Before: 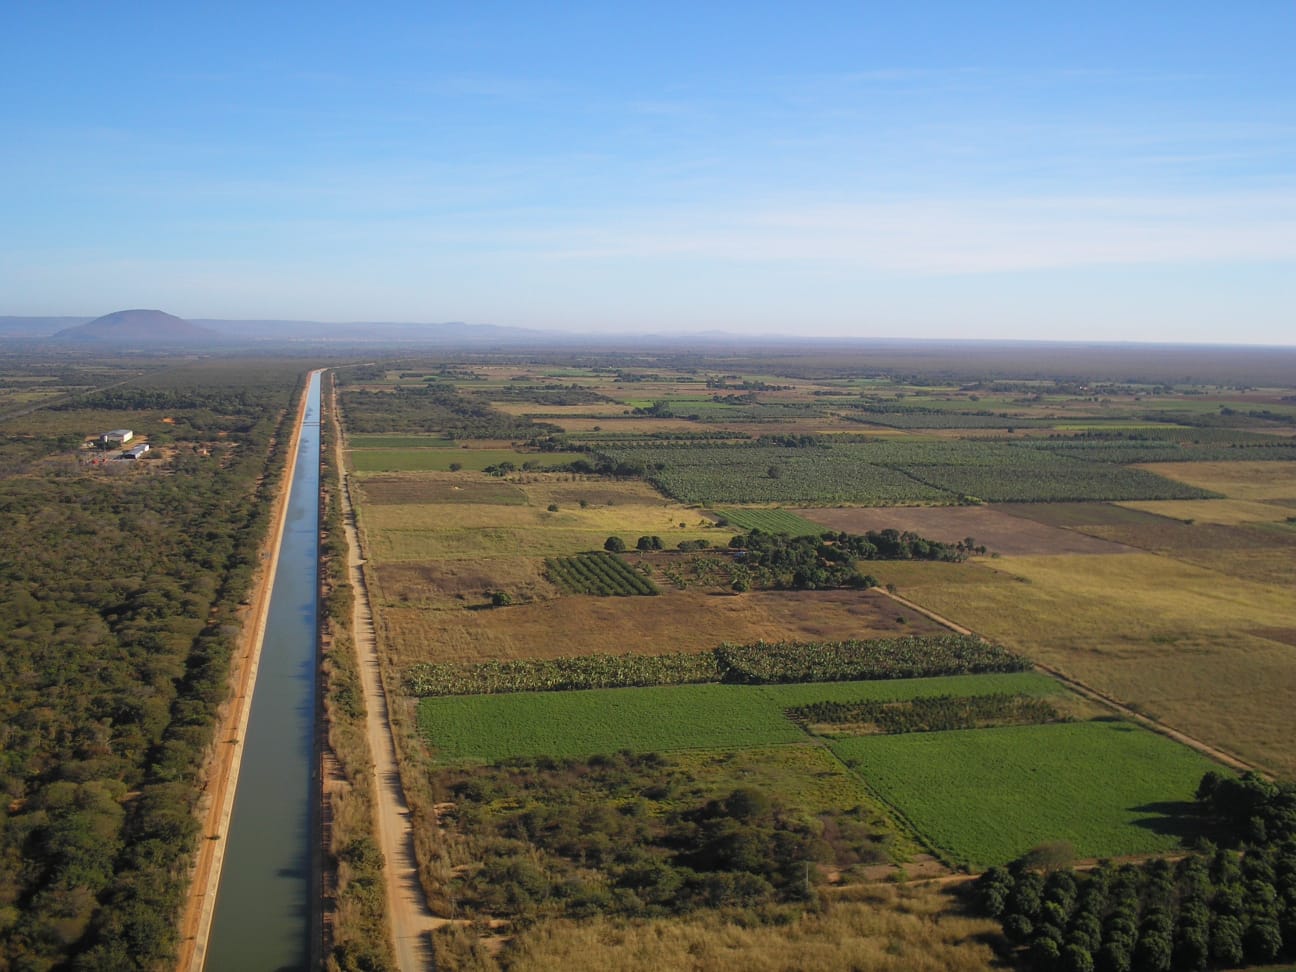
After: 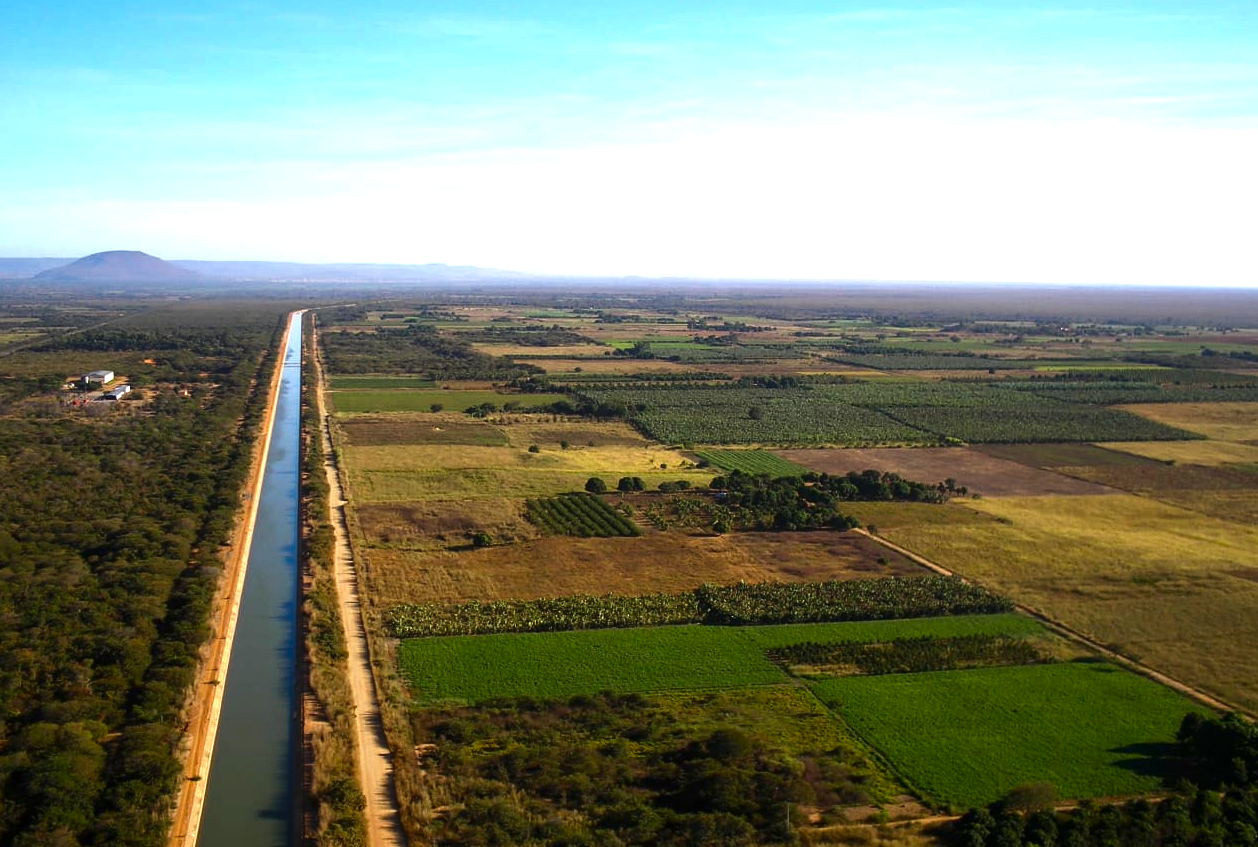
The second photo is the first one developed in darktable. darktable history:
exposure: exposure 0.6 EV, compensate highlight preservation false
tone equalizer: -8 EV -0.417 EV, -7 EV -0.389 EV, -6 EV -0.333 EV, -5 EV -0.222 EV, -3 EV 0.222 EV, -2 EV 0.333 EV, -1 EV 0.389 EV, +0 EV 0.417 EV, edges refinement/feathering 500, mask exposure compensation -1.57 EV, preserve details no
crop: left 1.507%, top 6.147%, right 1.379%, bottom 6.637%
contrast brightness saturation: brightness -0.25, saturation 0.2
